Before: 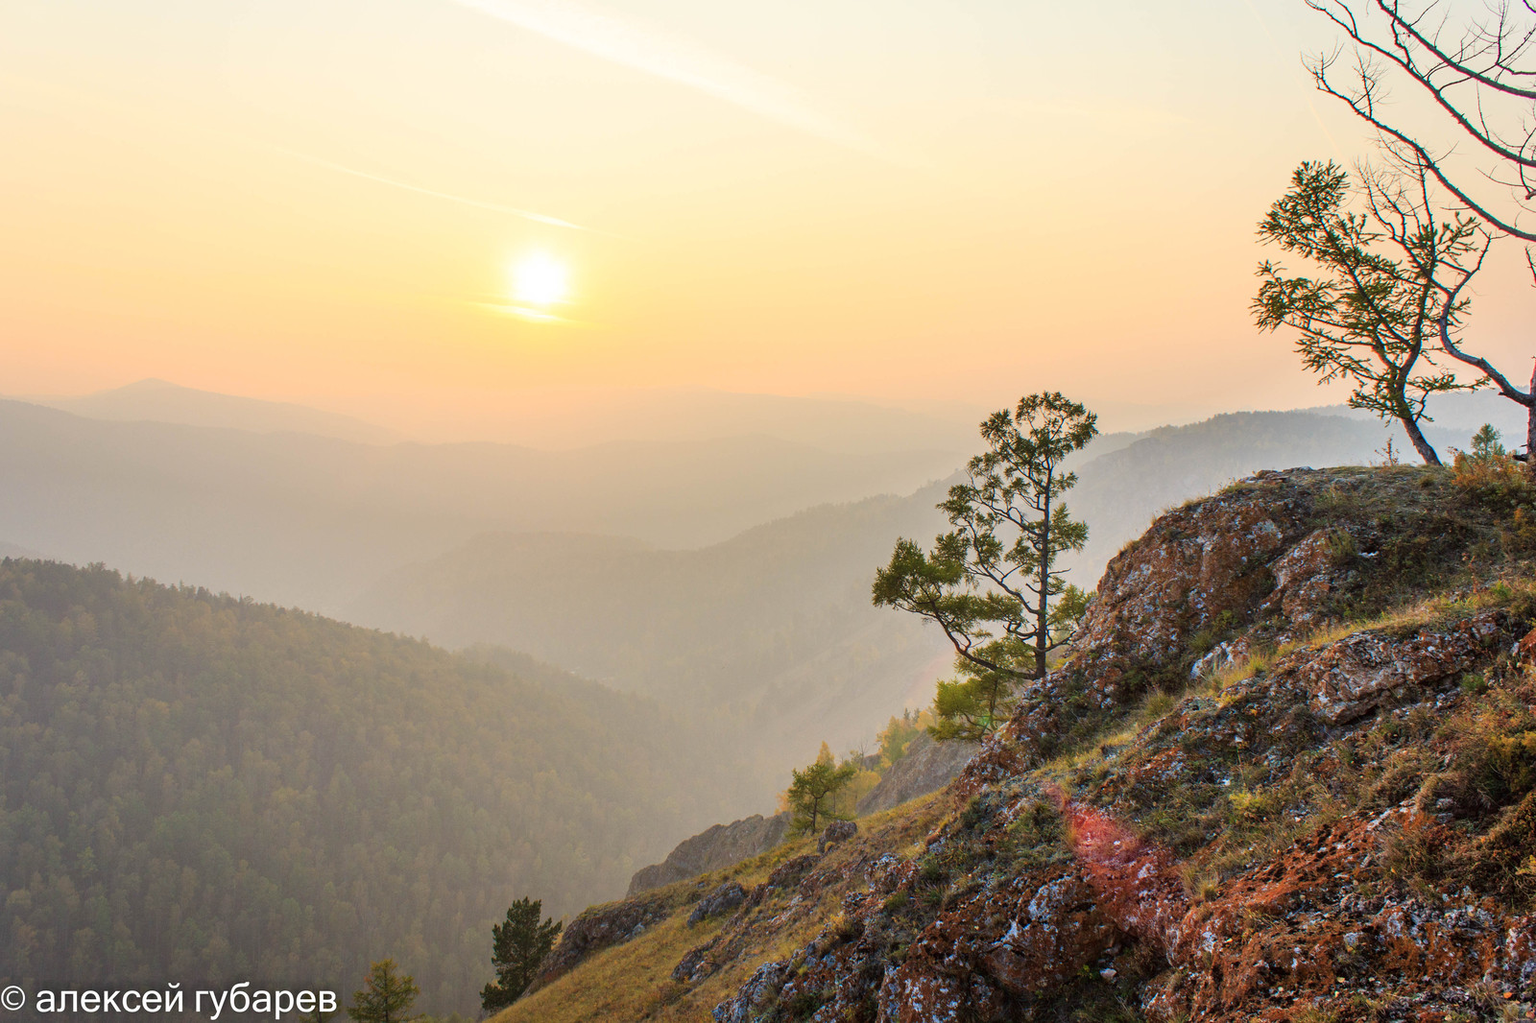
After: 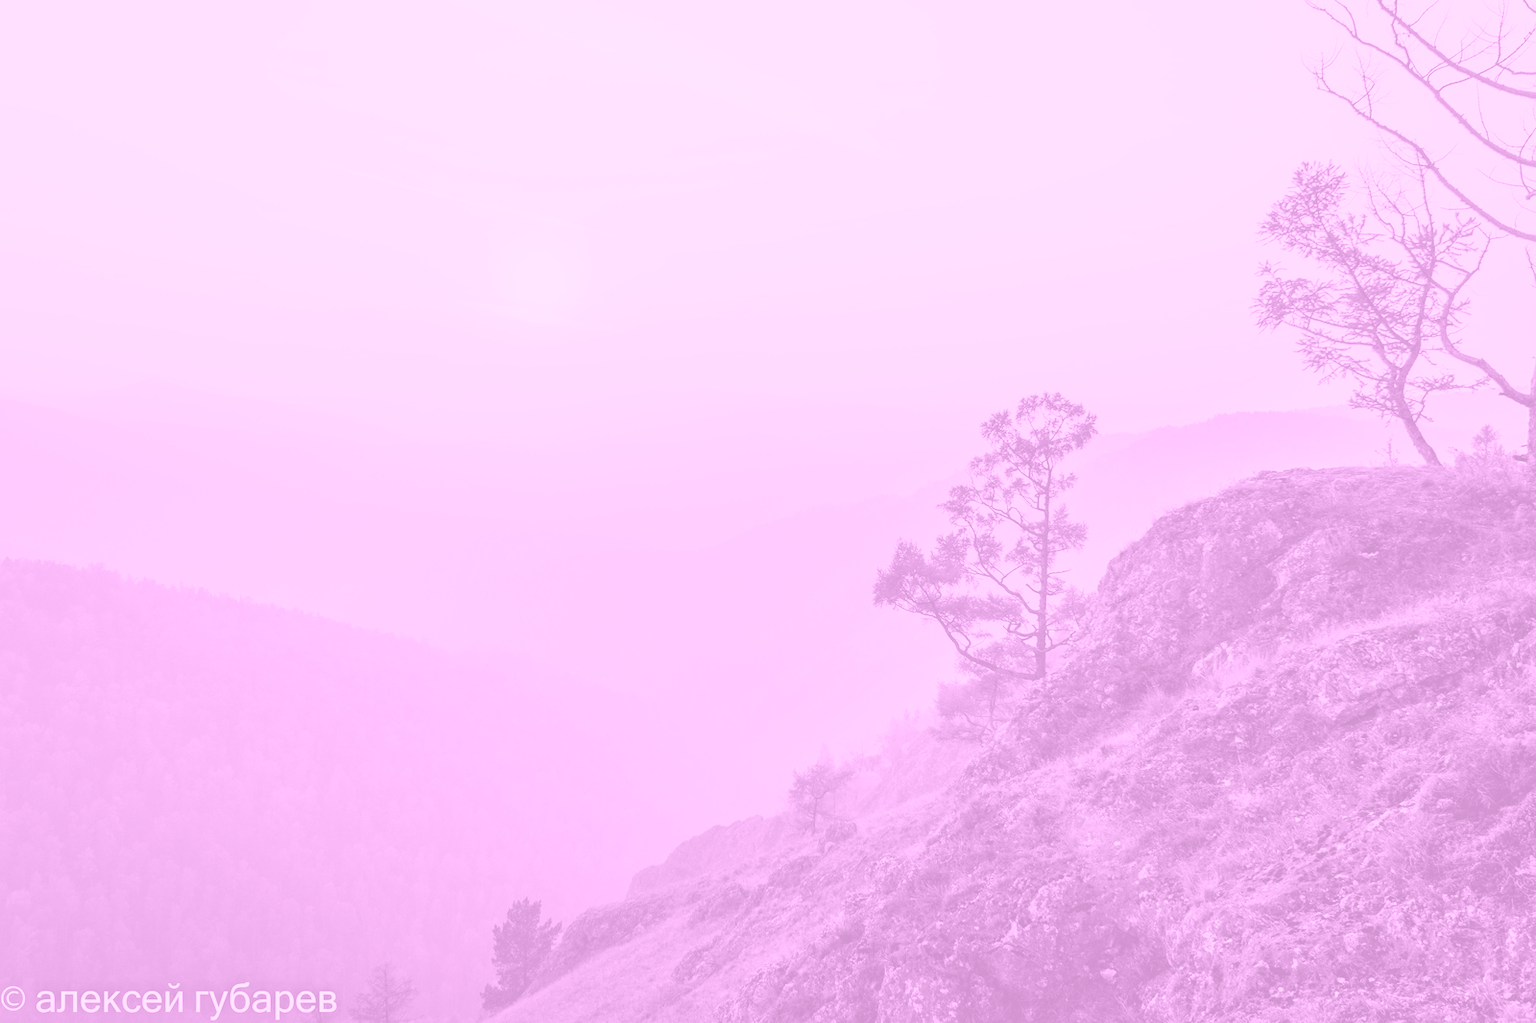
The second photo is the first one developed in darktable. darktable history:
white balance: red 0.982, blue 1.018
colorize: hue 331.2°, saturation 75%, source mix 30.28%, lightness 70.52%, version 1
